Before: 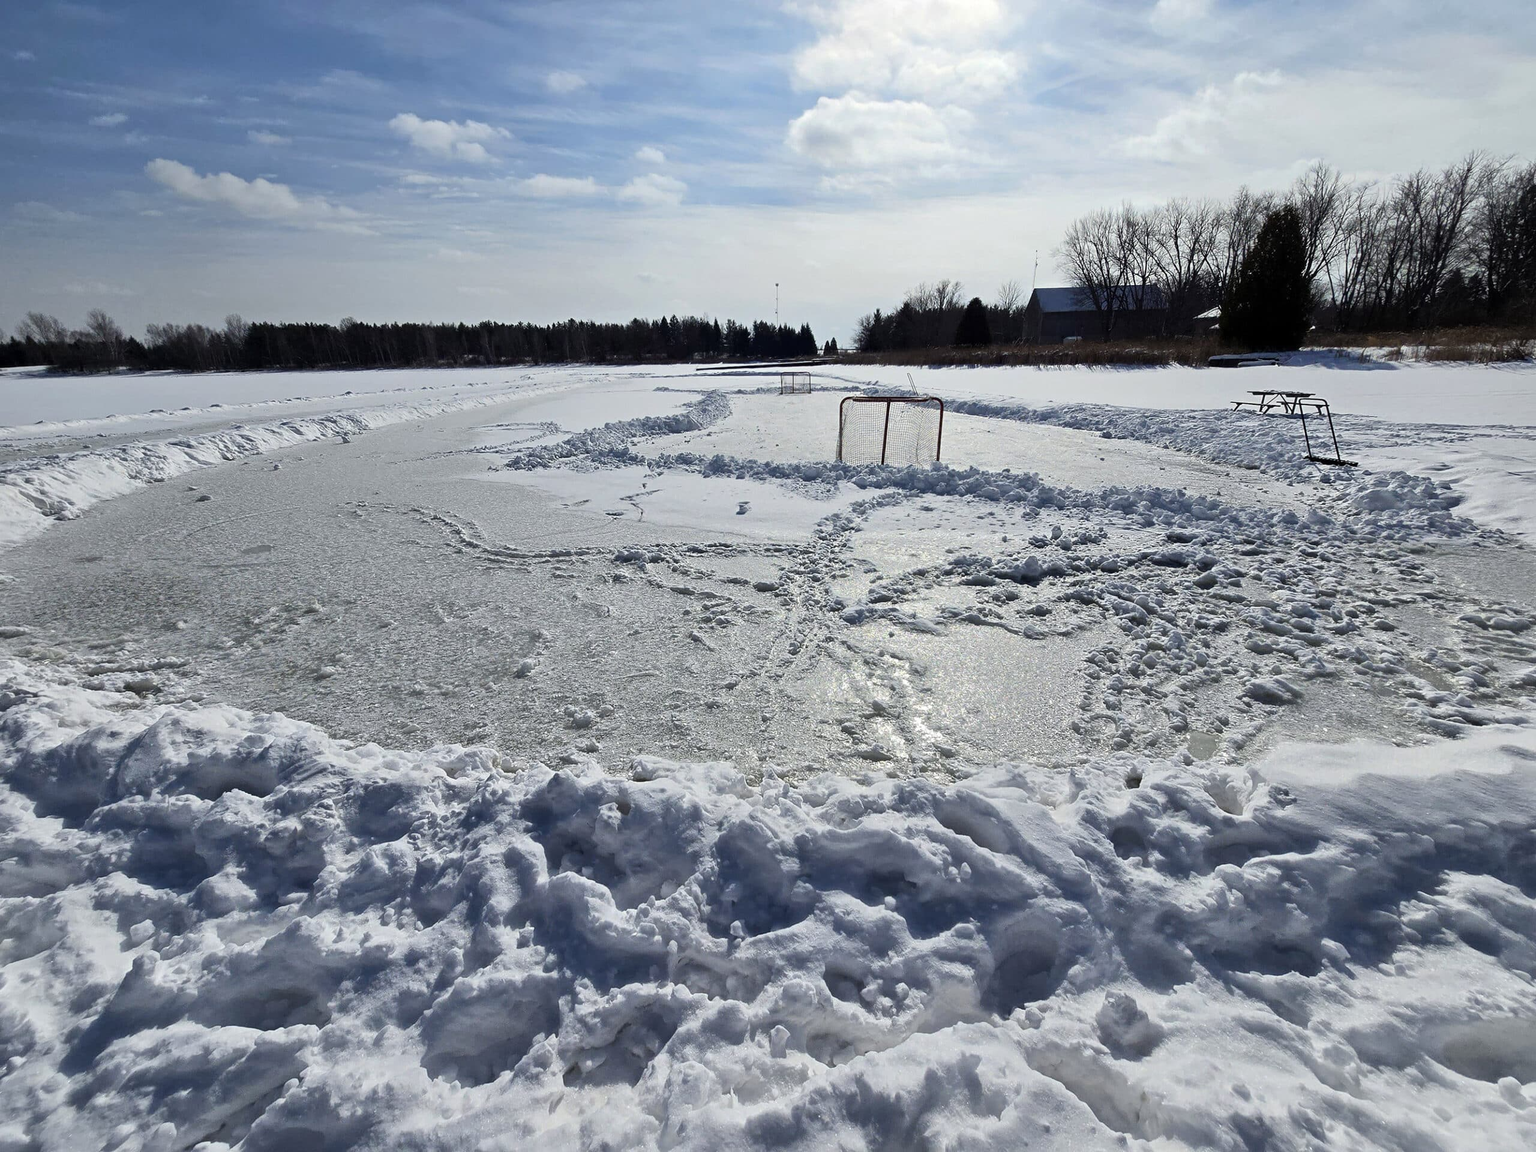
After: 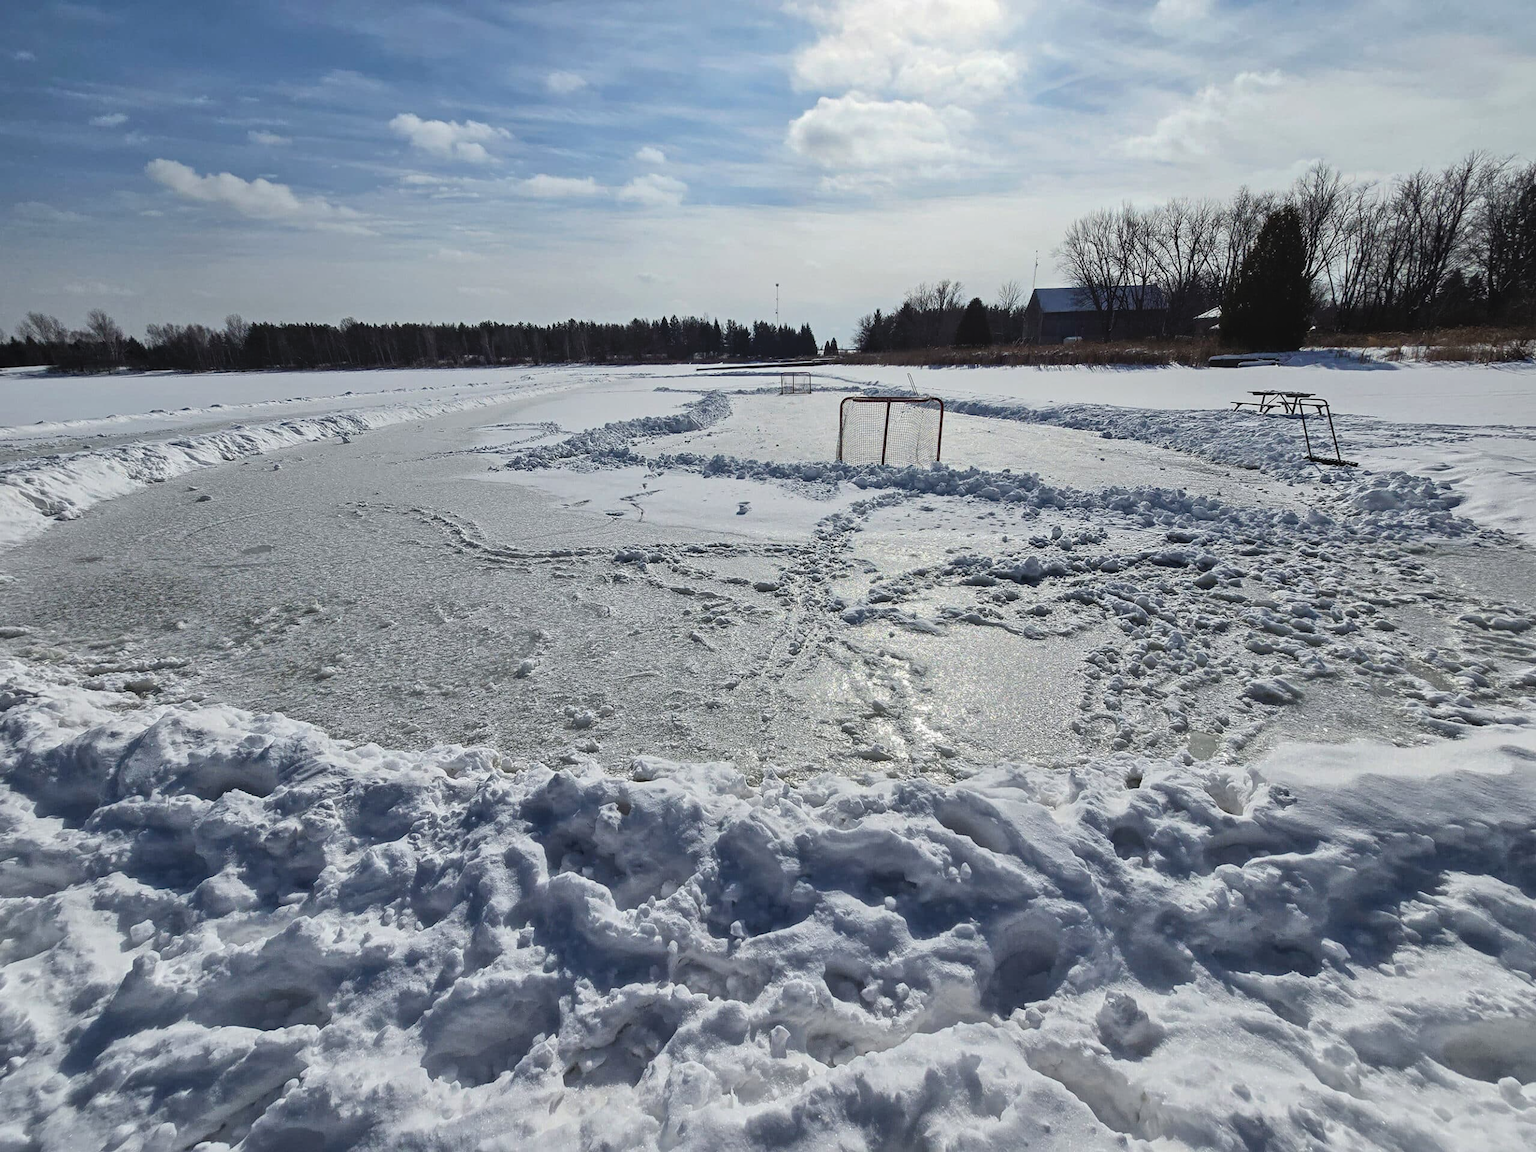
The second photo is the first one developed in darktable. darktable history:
local contrast: on, module defaults
contrast brightness saturation: contrast -0.1, saturation -0.1
